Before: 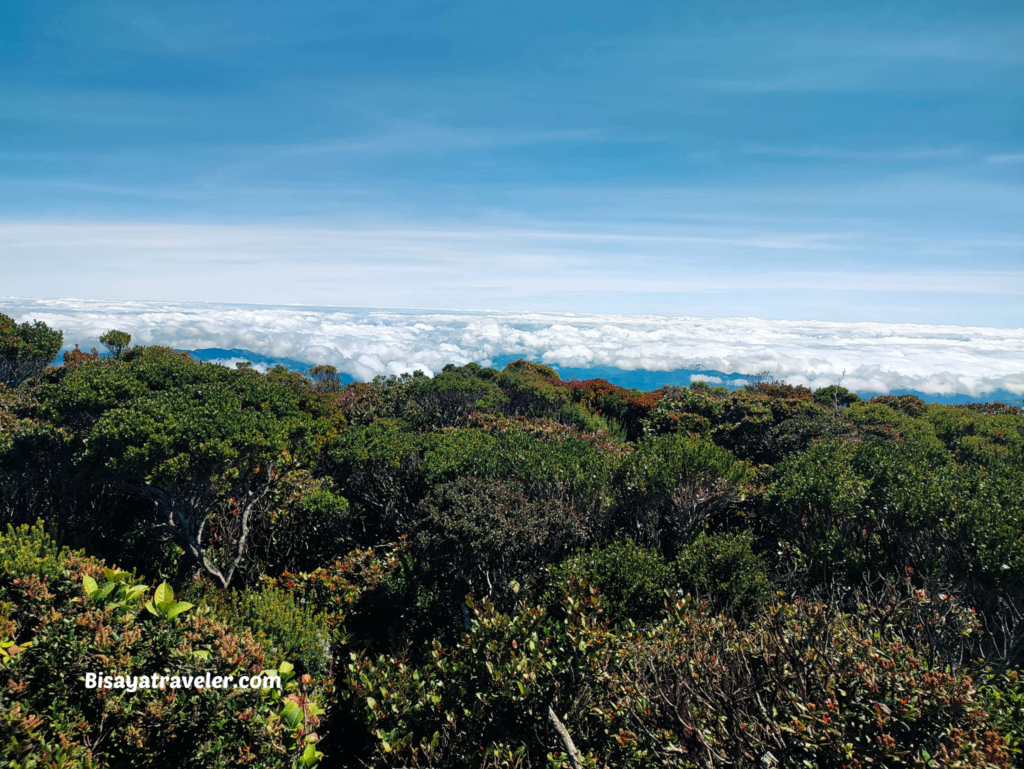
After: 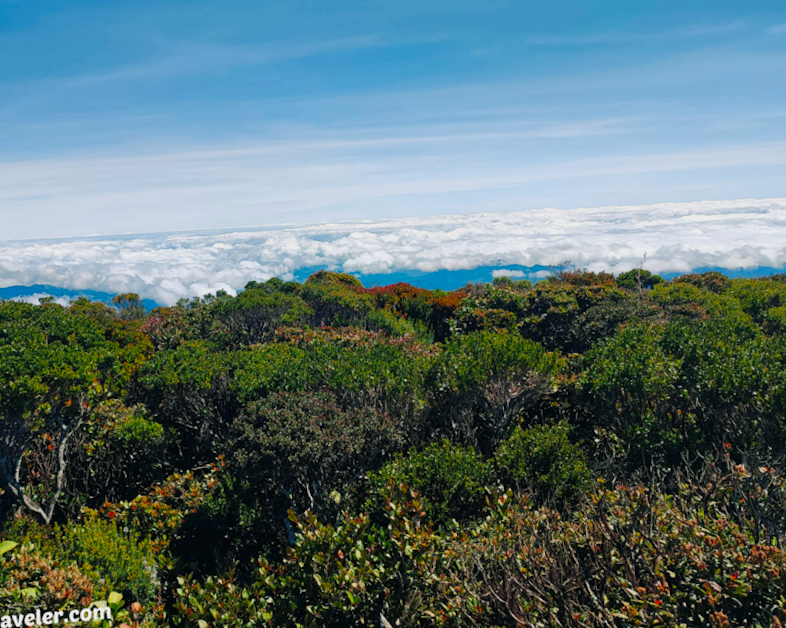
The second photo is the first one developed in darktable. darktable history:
rotate and perspective: rotation -5°, crop left 0.05, crop right 0.952, crop top 0.11, crop bottom 0.89
color balance rgb: shadows lift › chroma 1%, shadows lift › hue 113°, highlights gain › chroma 0.2%, highlights gain › hue 333°, perceptual saturation grading › global saturation 20%, perceptual saturation grading › highlights -25%, perceptual saturation grading › shadows 25%, contrast -10%
white balance: emerald 1
crop and rotate: left 17.959%, top 5.771%, right 1.742%
